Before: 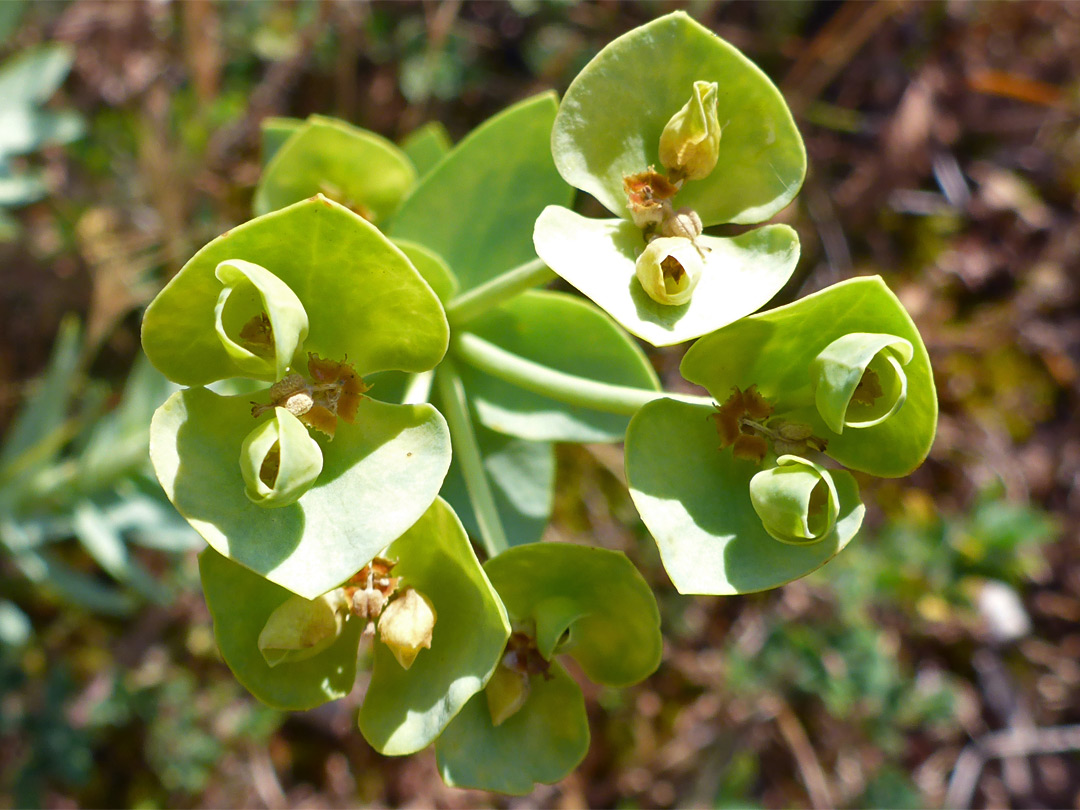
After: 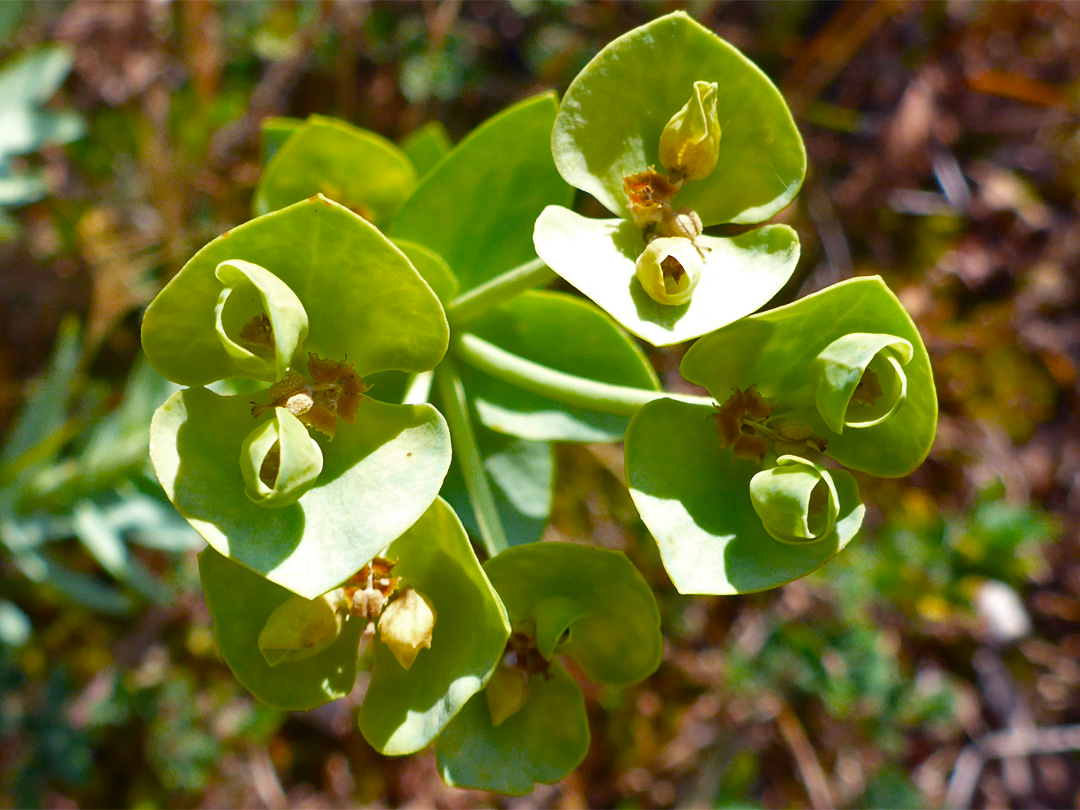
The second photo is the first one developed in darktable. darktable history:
color balance rgb: perceptual saturation grading › global saturation 19.642%, global vibrance 10.208%, saturation formula JzAzBz (2021)
color correction: highlights b* 0.021
